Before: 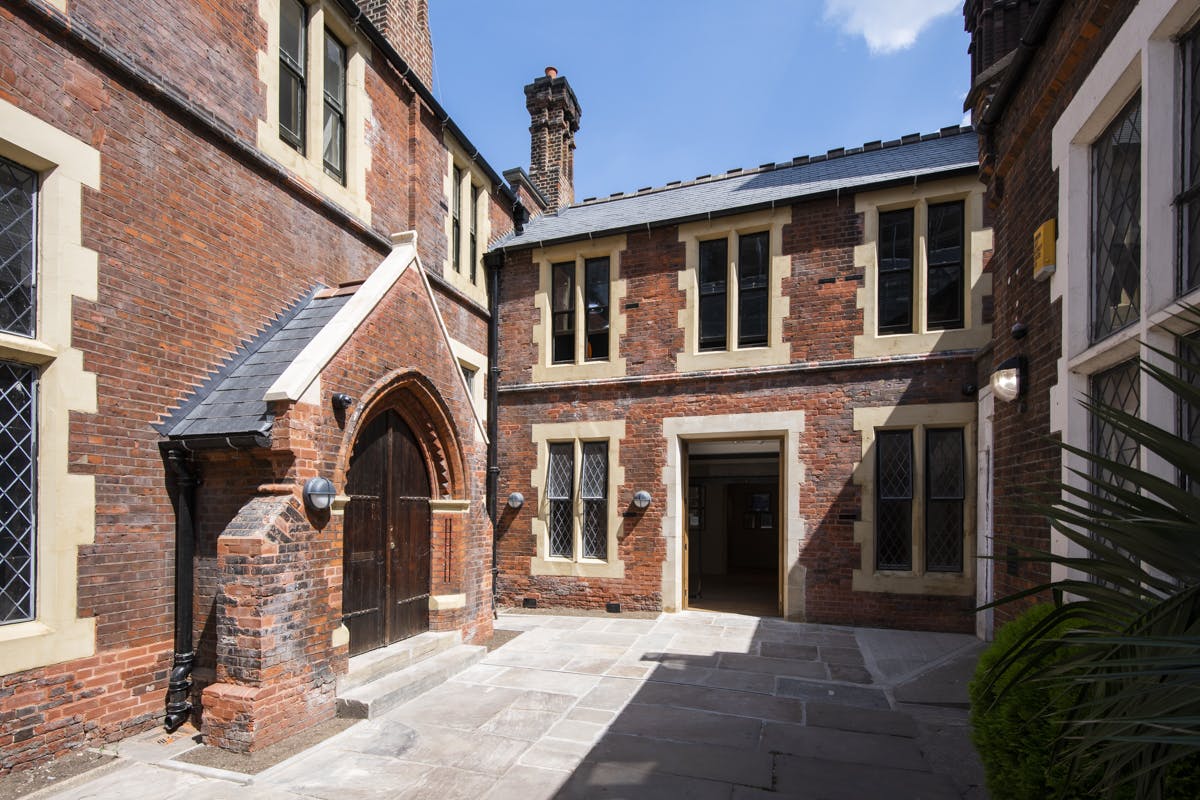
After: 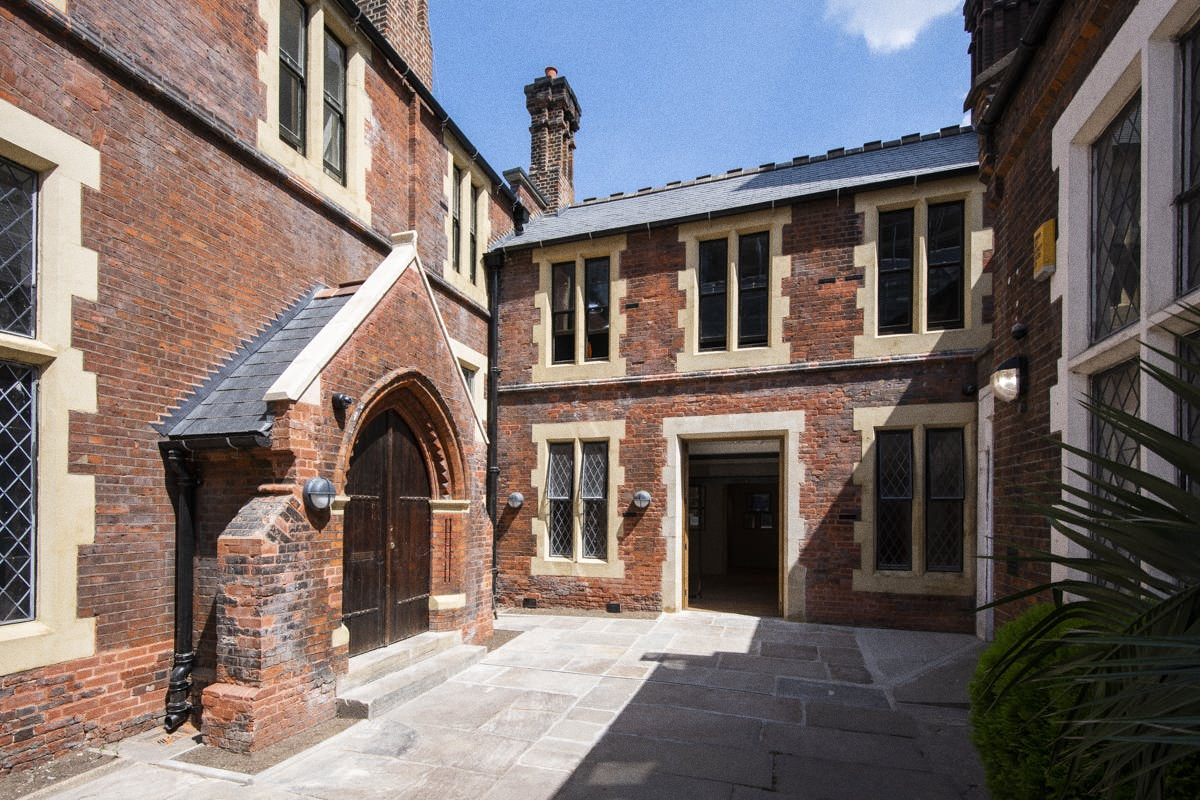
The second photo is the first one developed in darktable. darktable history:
grain: coarseness 0.09 ISO
